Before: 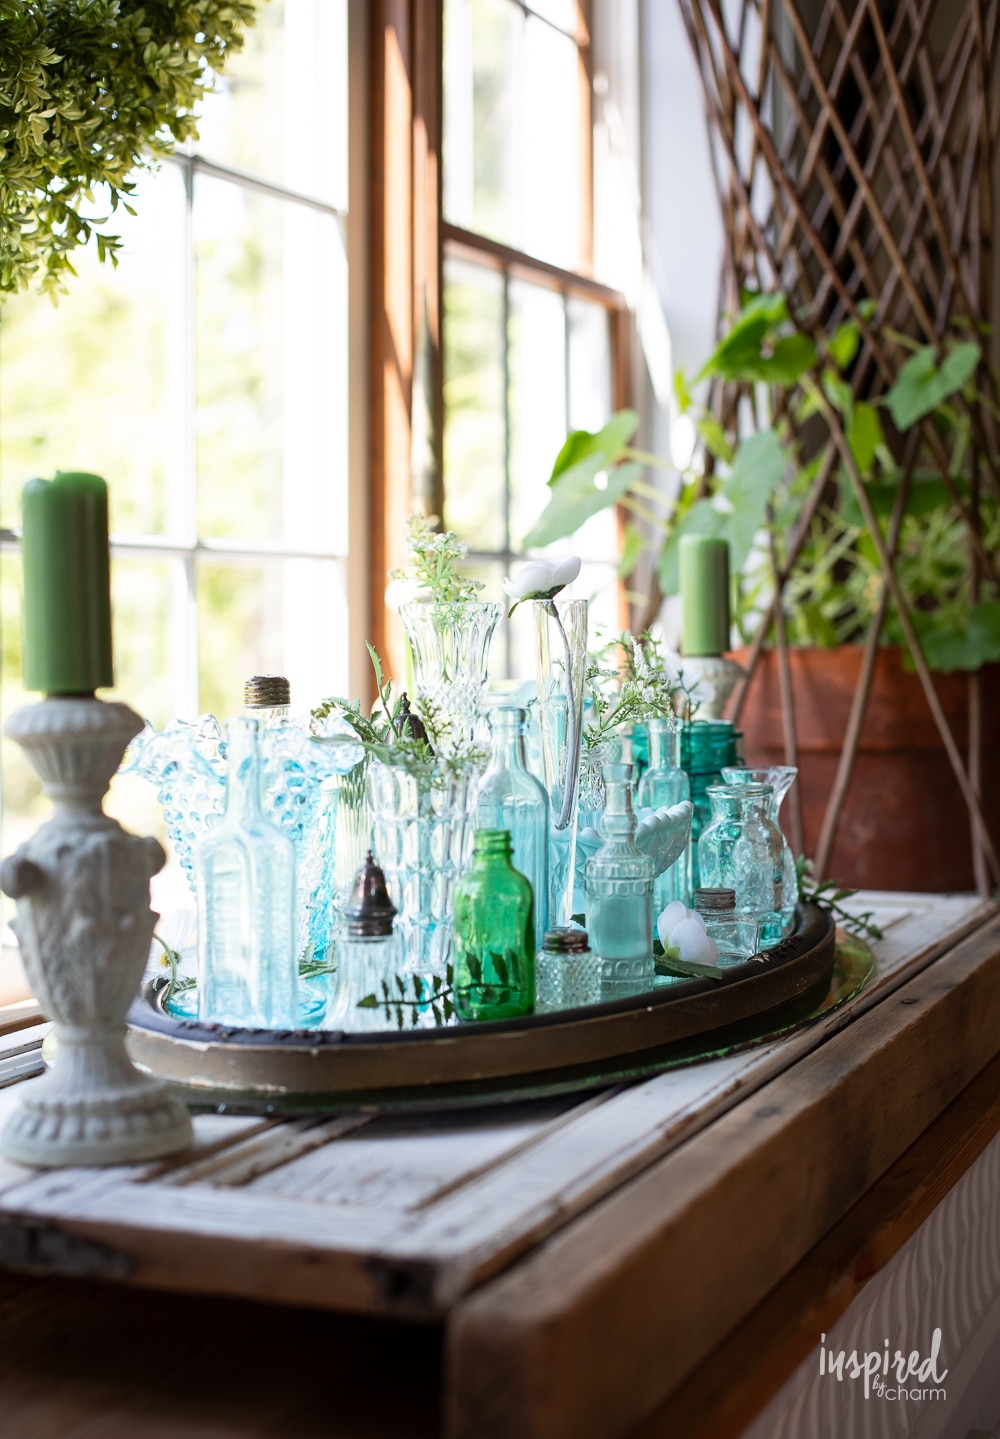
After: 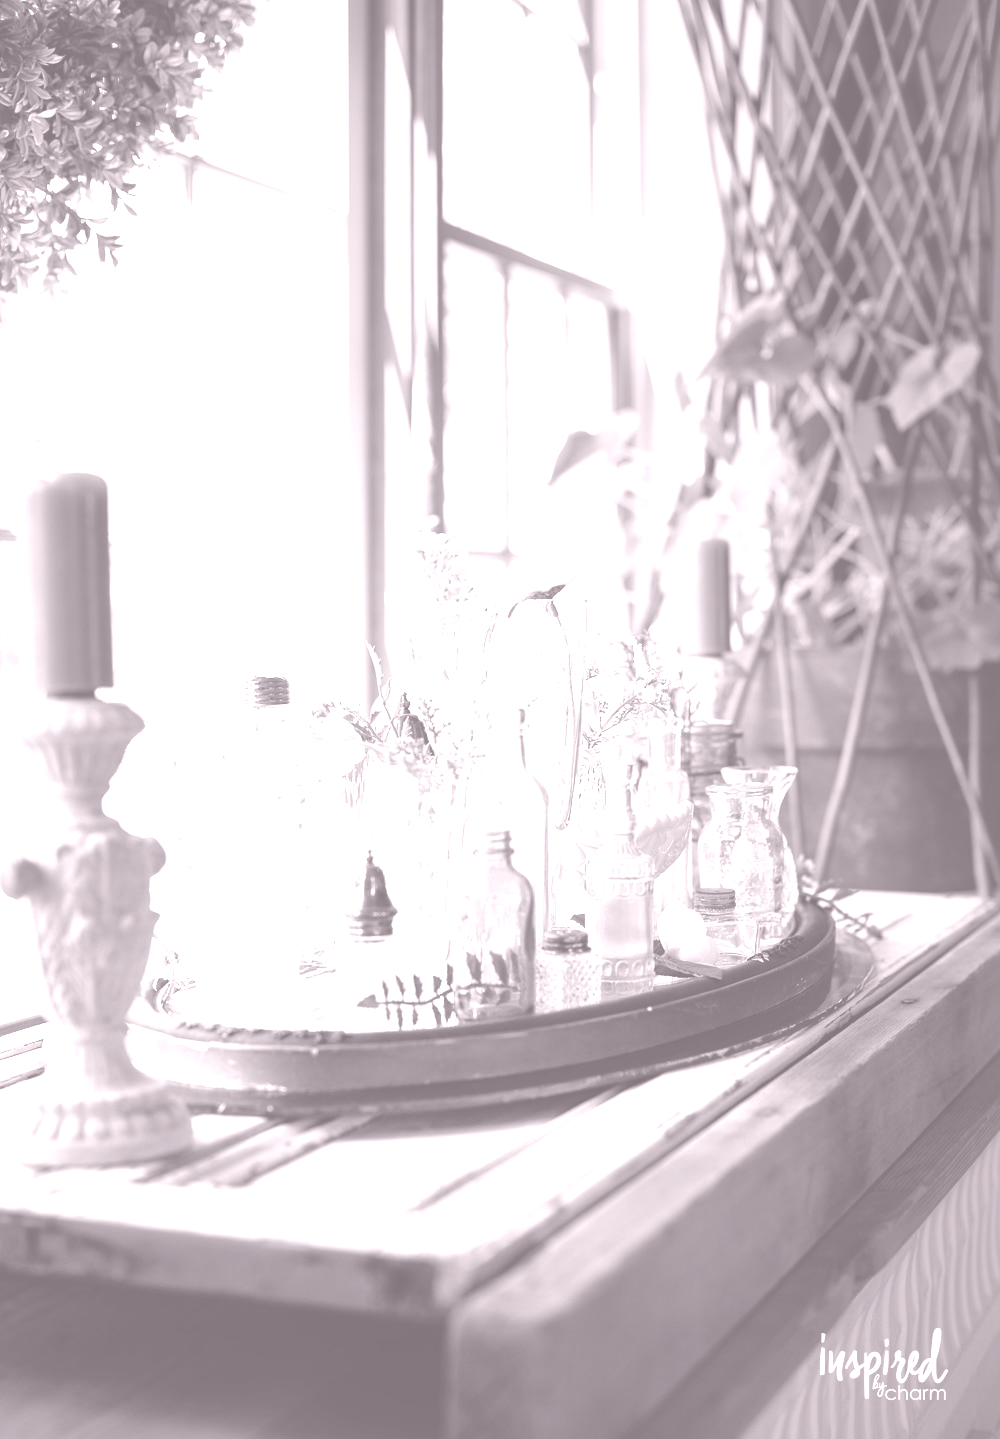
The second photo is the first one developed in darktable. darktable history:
colorize: hue 25.2°, saturation 83%, source mix 82%, lightness 79%, version 1
color zones: curves: ch0 [(0, 0.48) (0.209, 0.398) (0.305, 0.332) (0.429, 0.493) (0.571, 0.5) (0.714, 0.5) (0.857, 0.5) (1, 0.48)]; ch1 [(0, 0.736) (0.143, 0.625) (0.225, 0.371) (0.429, 0.256) (0.571, 0.241) (0.714, 0.213) (0.857, 0.48) (1, 0.736)]; ch2 [(0, 0.448) (0.143, 0.498) (0.286, 0.5) (0.429, 0.5) (0.571, 0.5) (0.714, 0.5) (0.857, 0.5) (1, 0.448)]
graduated density: hue 238.83°, saturation 50%
